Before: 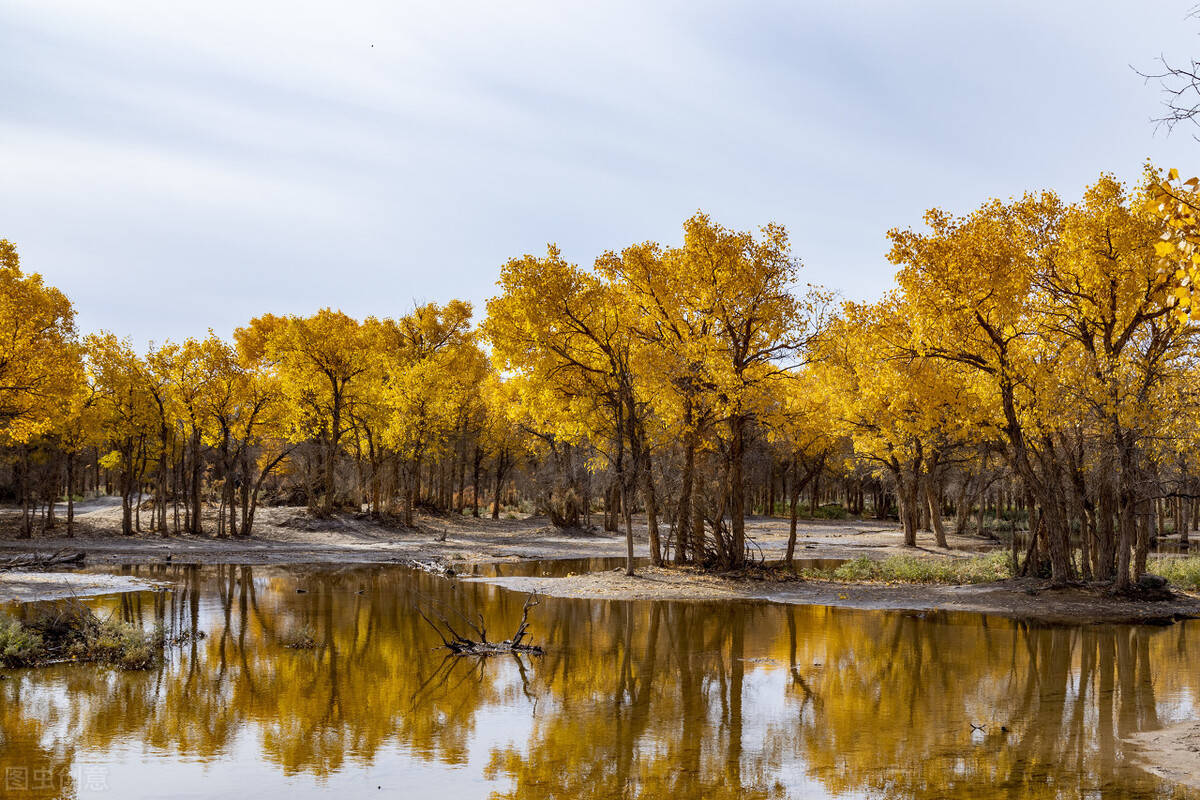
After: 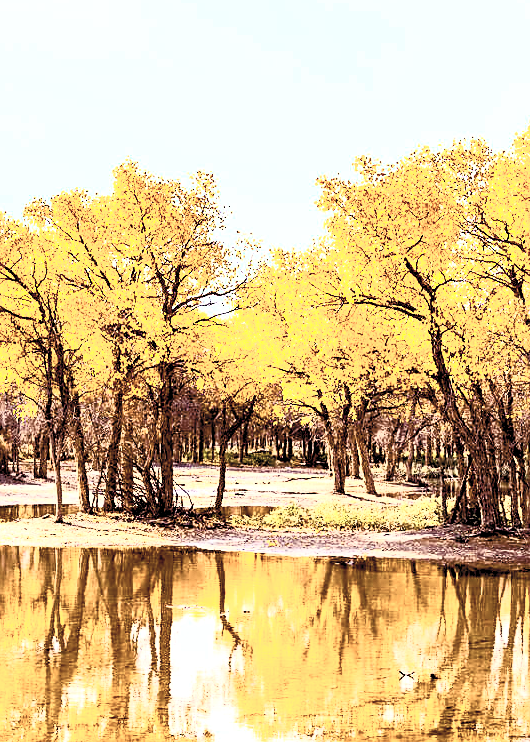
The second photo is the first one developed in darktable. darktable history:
sharpen: on, module defaults
color balance rgb: shadows lift › luminance -21.66%, shadows lift › chroma 8.98%, shadows lift › hue 283.37°, power › chroma 1.55%, power › hue 25.59°, highlights gain › luminance 6.08%, highlights gain › chroma 2.55%, highlights gain › hue 90°, global offset › luminance -0.87%, perceptual saturation grading › global saturation 27.49%, perceptual saturation grading › highlights -28.39%, perceptual saturation grading › mid-tones 15.22%, perceptual saturation grading › shadows 33.98%, perceptual brilliance grading › highlights 10%, perceptual brilliance grading › mid-tones 5%
contrast brightness saturation: contrast 0.57, brightness 0.57, saturation -0.34
white balance: red 1, blue 1
exposure: exposure 0.943 EV, compensate highlight preservation false
crop: left 47.628%, top 6.643%, right 7.874%
color balance: mode lift, gamma, gain (sRGB)
levels: levels [0, 0.478, 1]
